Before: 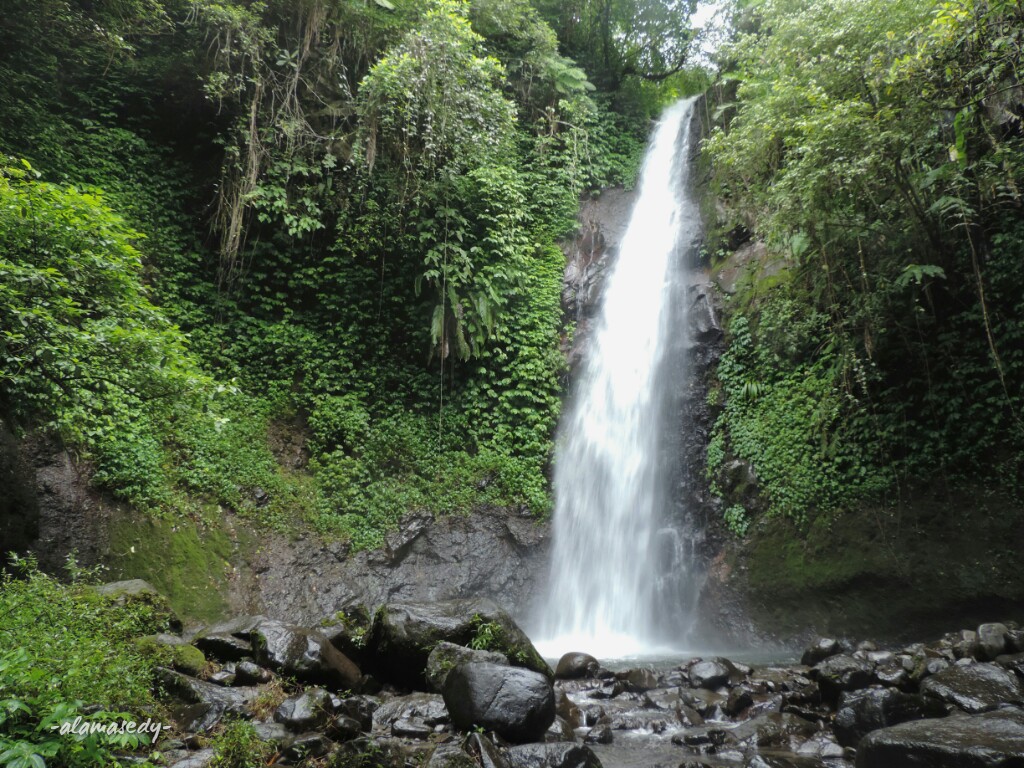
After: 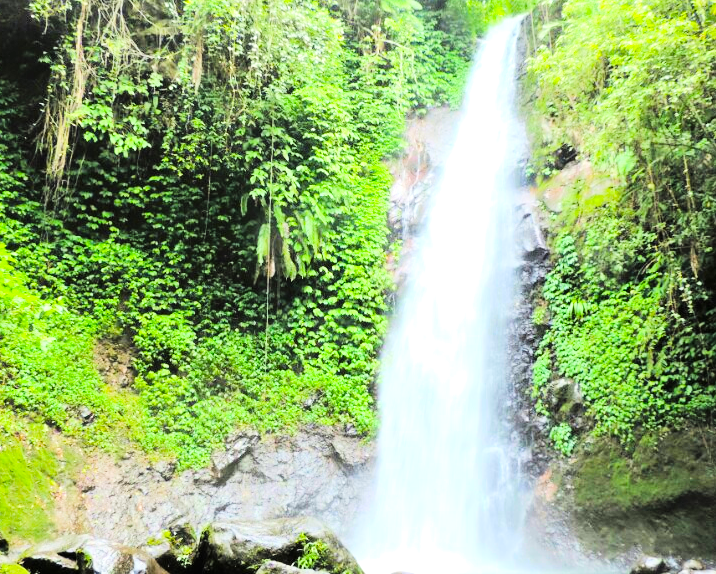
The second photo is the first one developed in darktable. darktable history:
crop and rotate: left 17.046%, top 10.659%, right 12.989%, bottom 14.553%
tone curve: curves: ch0 [(0, 0) (0.004, 0) (0.133, 0.071) (0.325, 0.456) (0.832, 0.957) (1, 1)], color space Lab, linked channels, preserve colors none
color balance rgb: perceptual saturation grading › global saturation 25%, perceptual brilliance grading › mid-tones 10%, perceptual brilliance grading › shadows 15%, global vibrance 20%
exposure: black level correction 0, exposure 0.9 EV, compensate highlight preservation false
